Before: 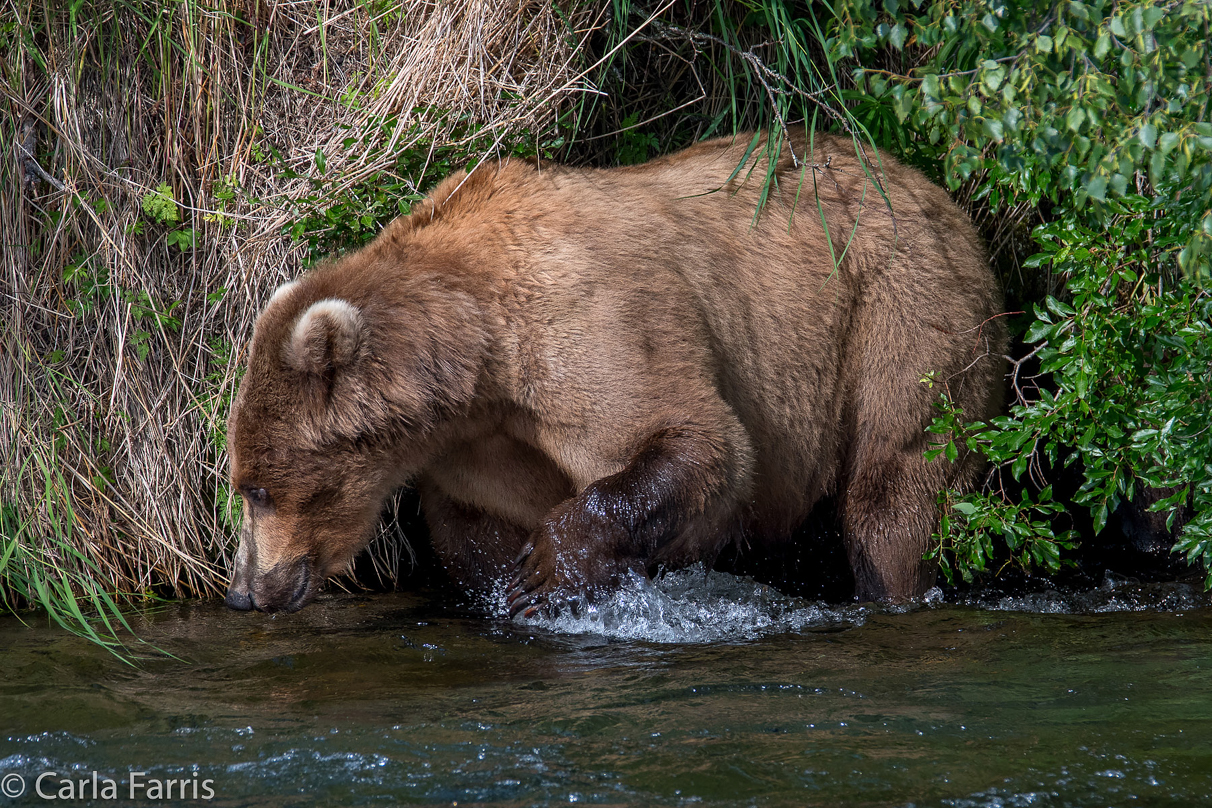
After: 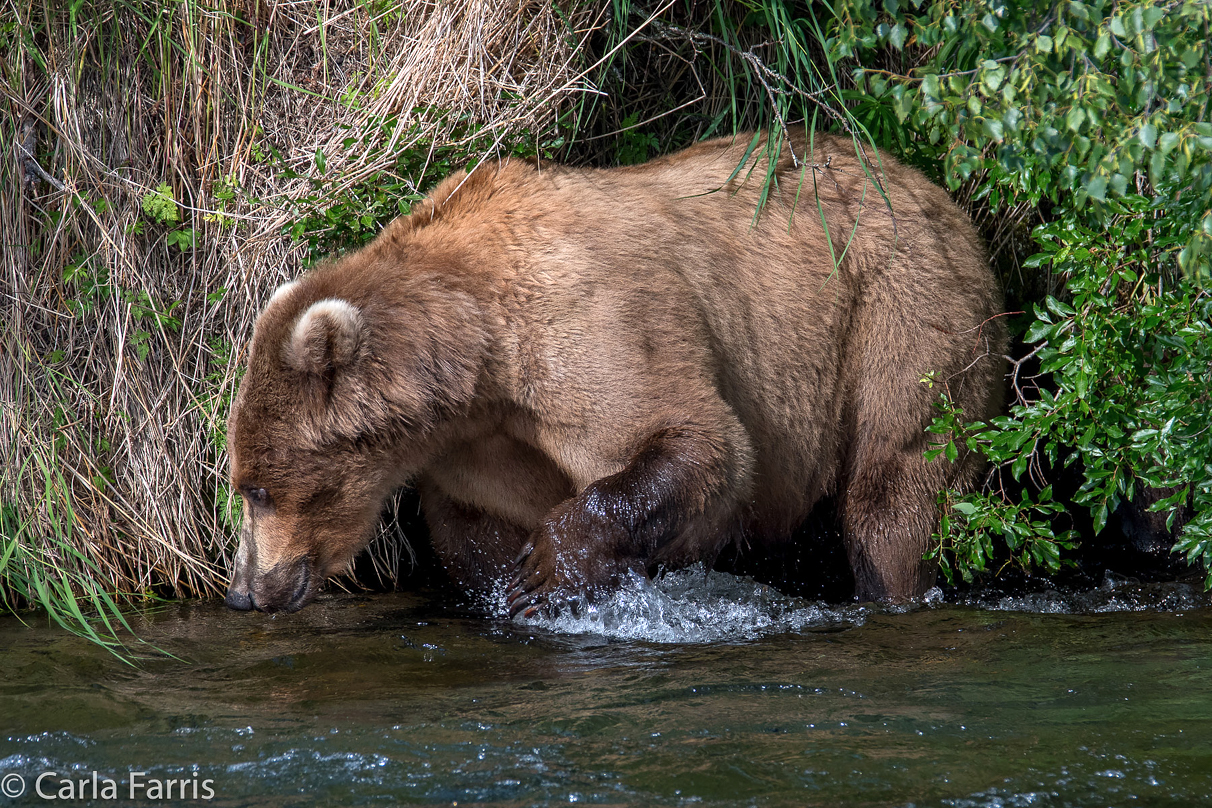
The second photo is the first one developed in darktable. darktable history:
contrast brightness saturation: saturation -0.047
exposure: exposure 0.298 EV, compensate highlight preservation false
